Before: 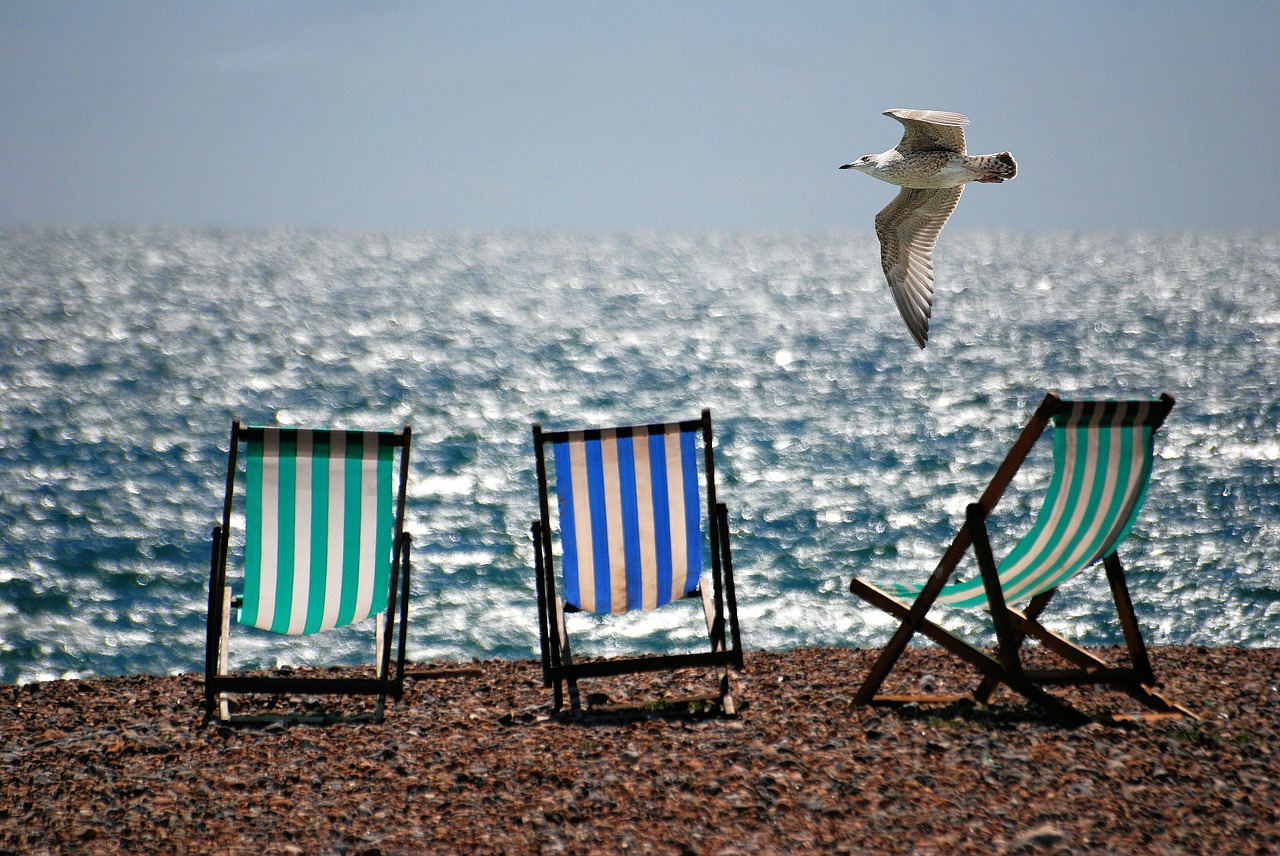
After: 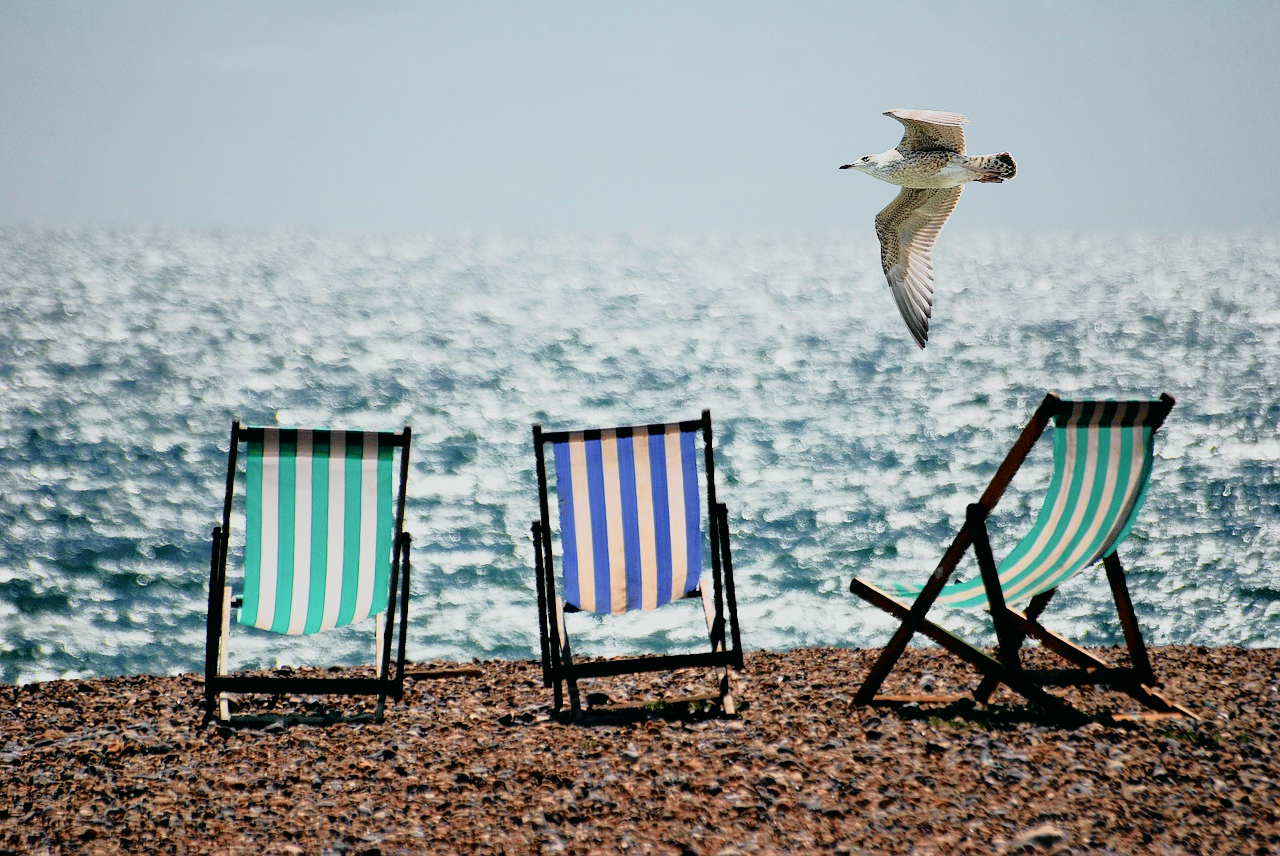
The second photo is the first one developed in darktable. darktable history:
filmic rgb: black relative exposure -6.59 EV, white relative exposure 4.71 EV, hardness 3.13, contrast 0.805
tone curve: curves: ch0 [(0, 0.008) (0.081, 0.044) (0.177, 0.123) (0.283, 0.253) (0.416, 0.449) (0.495, 0.524) (0.661, 0.756) (0.796, 0.859) (1, 0.951)]; ch1 [(0, 0) (0.161, 0.092) (0.35, 0.33) (0.392, 0.392) (0.427, 0.426) (0.479, 0.472) (0.505, 0.5) (0.521, 0.524) (0.567, 0.564) (0.583, 0.588) (0.625, 0.627) (0.678, 0.733) (1, 1)]; ch2 [(0, 0) (0.346, 0.362) (0.404, 0.427) (0.502, 0.499) (0.531, 0.523) (0.544, 0.561) (0.58, 0.59) (0.629, 0.642) (0.717, 0.678) (1, 1)], color space Lab, independent channels, preserve colors none
exposure: black level correction 0, exposure 0.6 EV, compensate exposure bias true, compensate highlight preservation false
